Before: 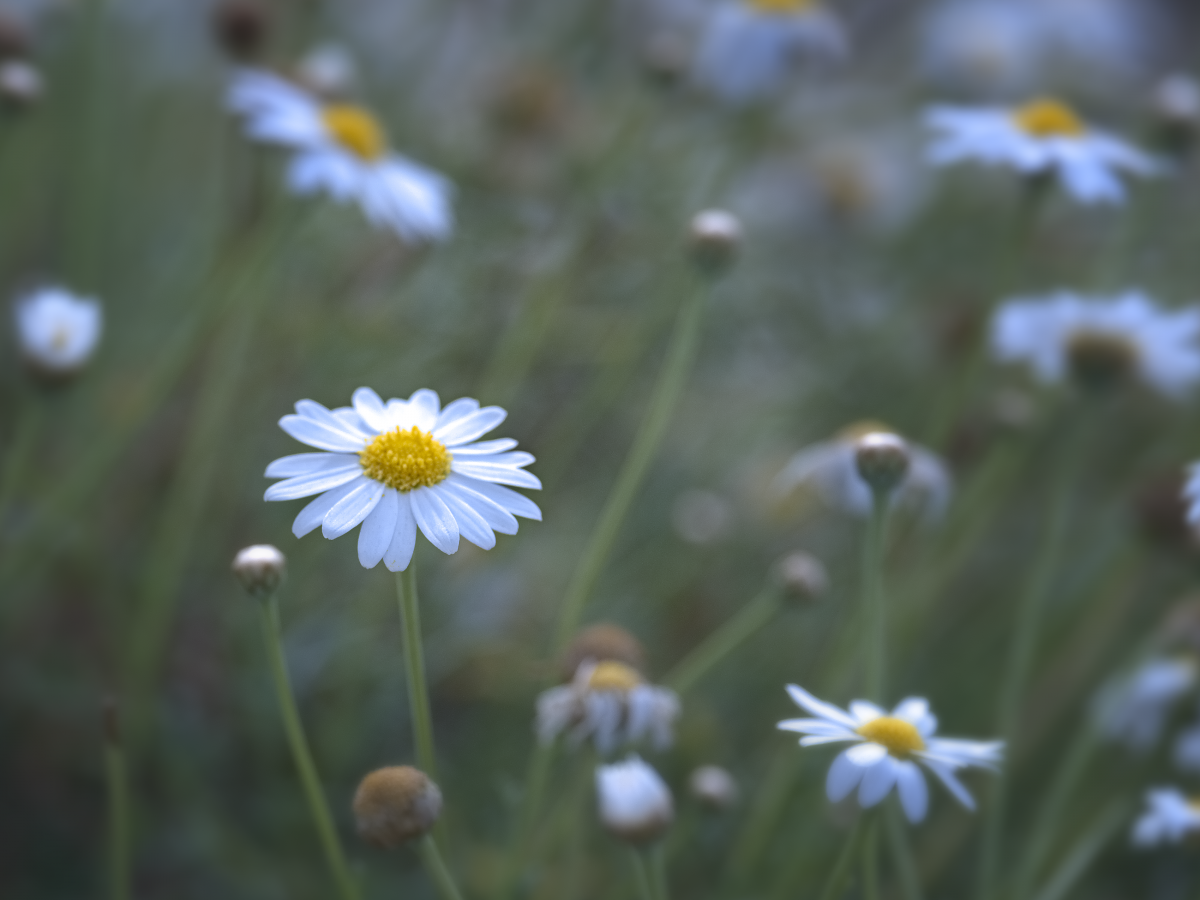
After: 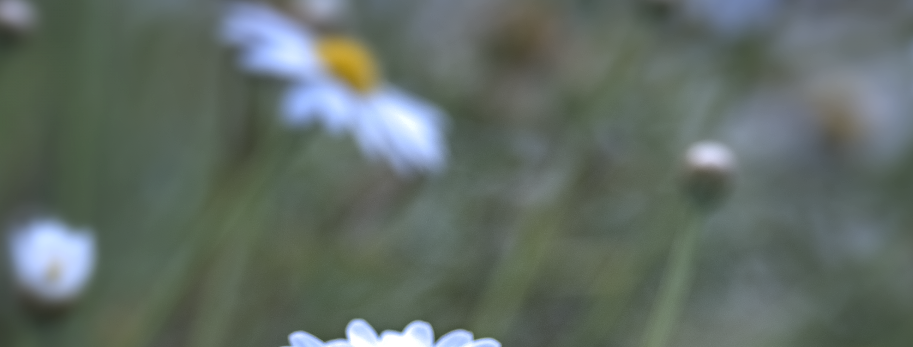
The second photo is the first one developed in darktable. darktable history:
shadows and highlights: soften with gaussian
local contrast: highlights 28%, shadows 76%, midtone range 0.749
crop: left 0.537%, top 7.635%, right 23.329%, bottom 53.744%
